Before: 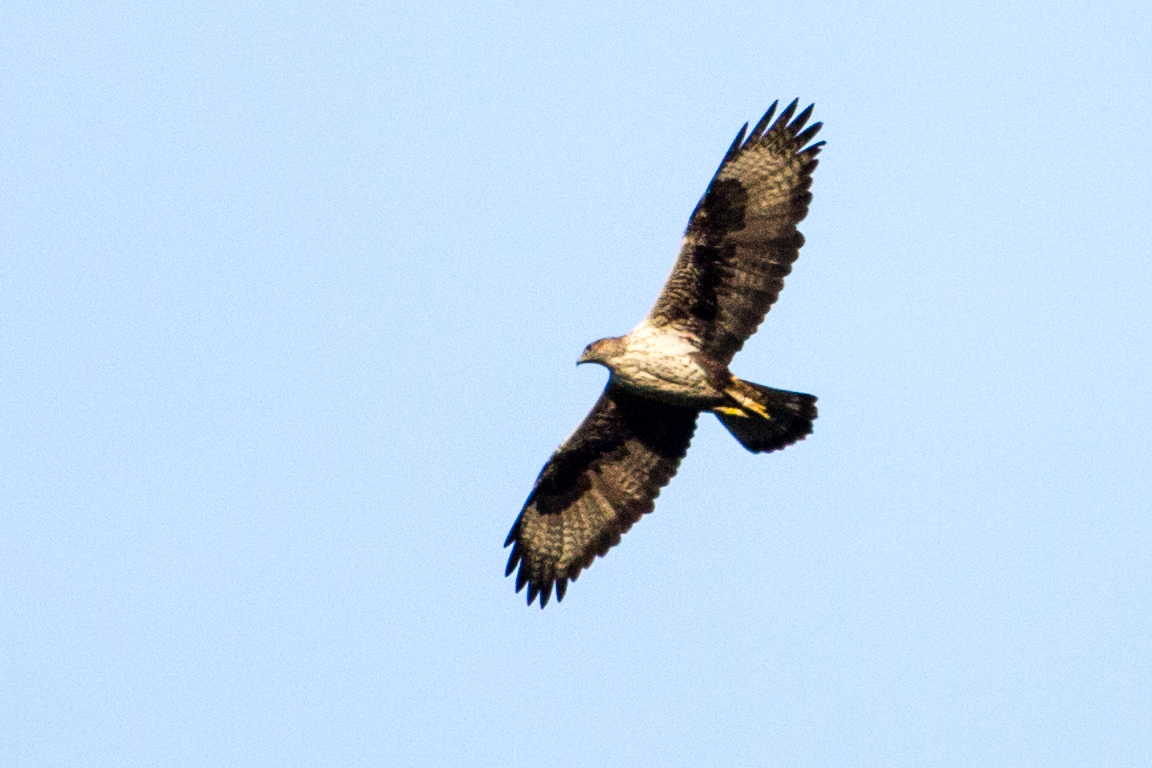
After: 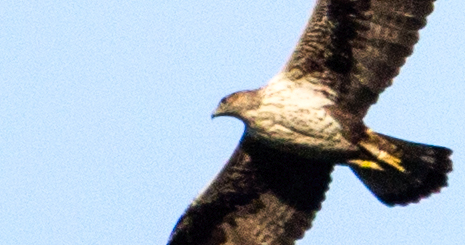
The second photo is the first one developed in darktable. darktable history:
crop: left 31.751%, top 32.172%, right 27.8%, bottom 35.83%
tone curve: curves: ch0 [(0, 0) (0.003, 0.013) (0.011, 0.017) (0.025, 0.028) (0.044, 0.049) (0.069, 0.07) (0.1, 0.103) (0.136, 0.143) (0.177, 0.186) (0.224, 0.232) (0.277, 0.282) (0.335, 0.333) (0.399, 0.405) (0.468, 0.477) (0.543, 0.54) (0.623, 0.627) (0.709, 0.709) (0.801, 0.798) (0.898, 0.902) (1, 1)], preserve colors none
